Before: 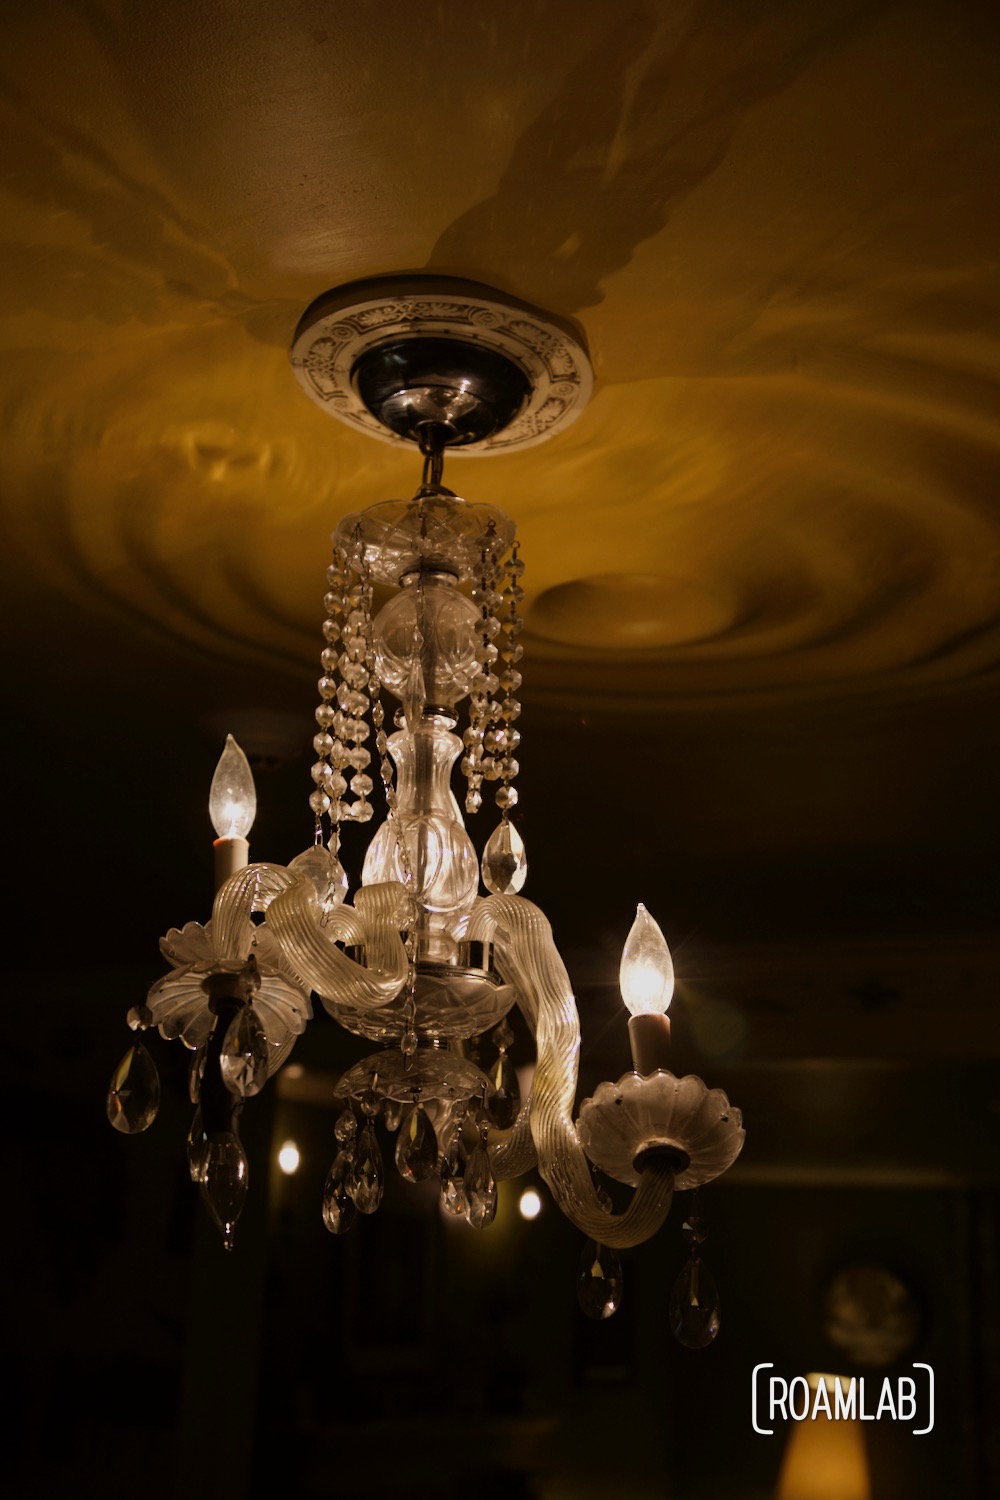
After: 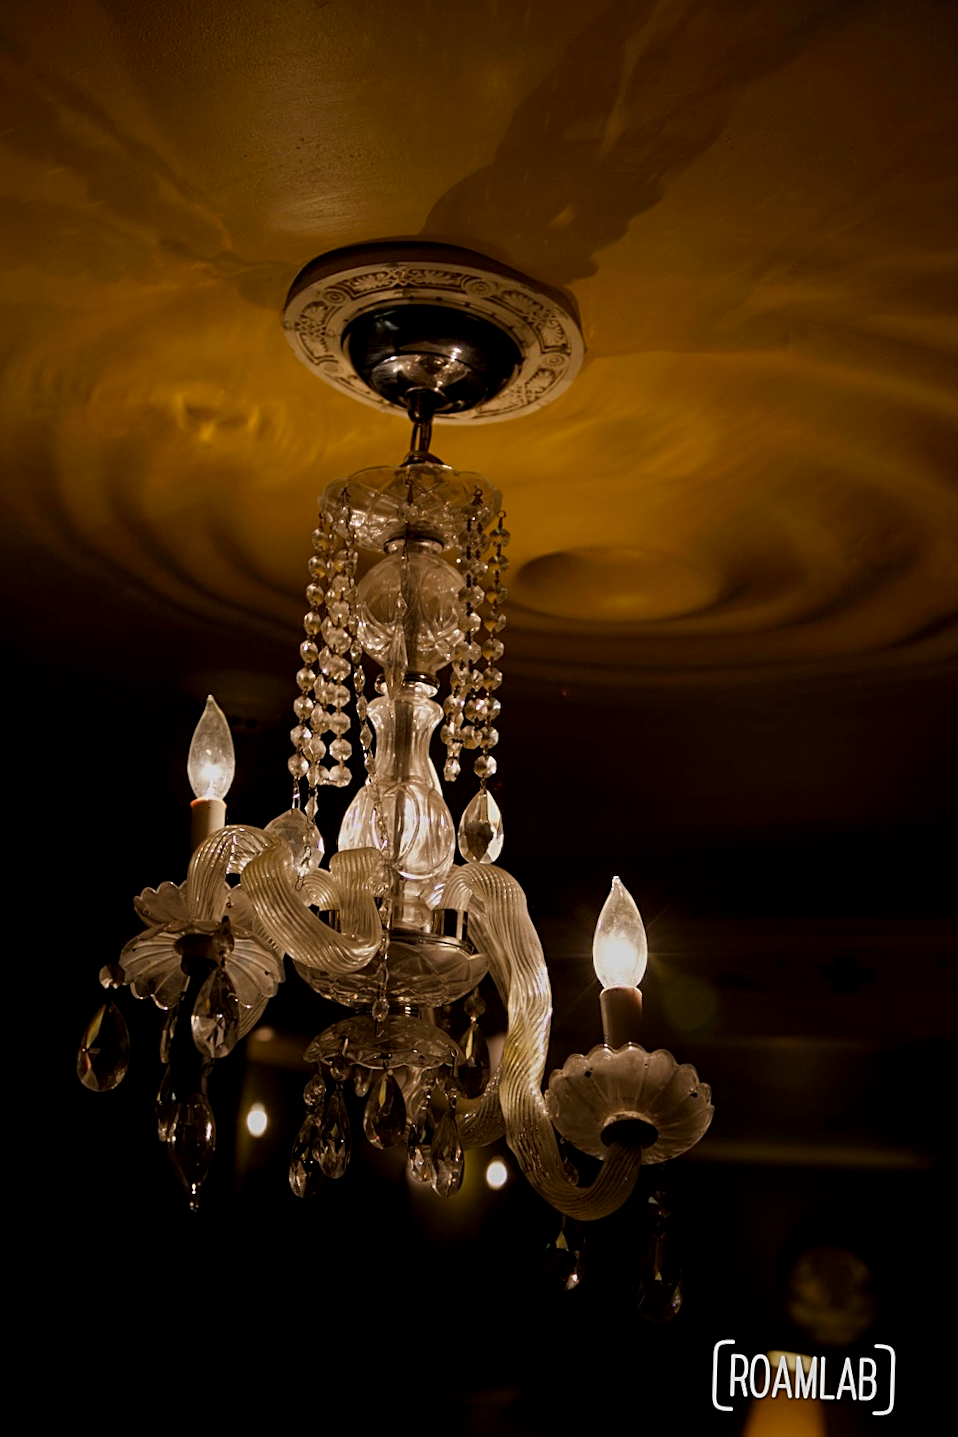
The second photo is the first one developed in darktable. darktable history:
crop and rotate: angle -1.69°
sharpen: amount 0.55
graduated density: rotation -180°, offset 27.42
